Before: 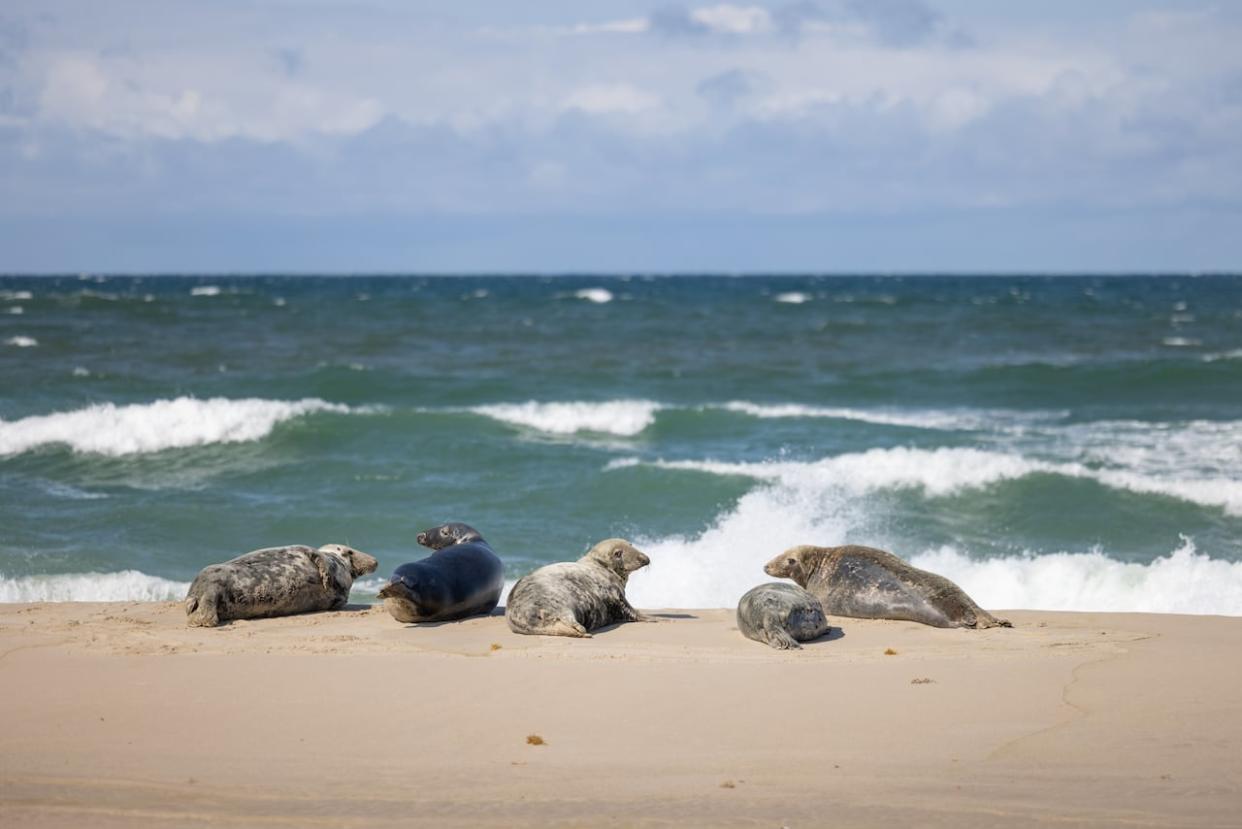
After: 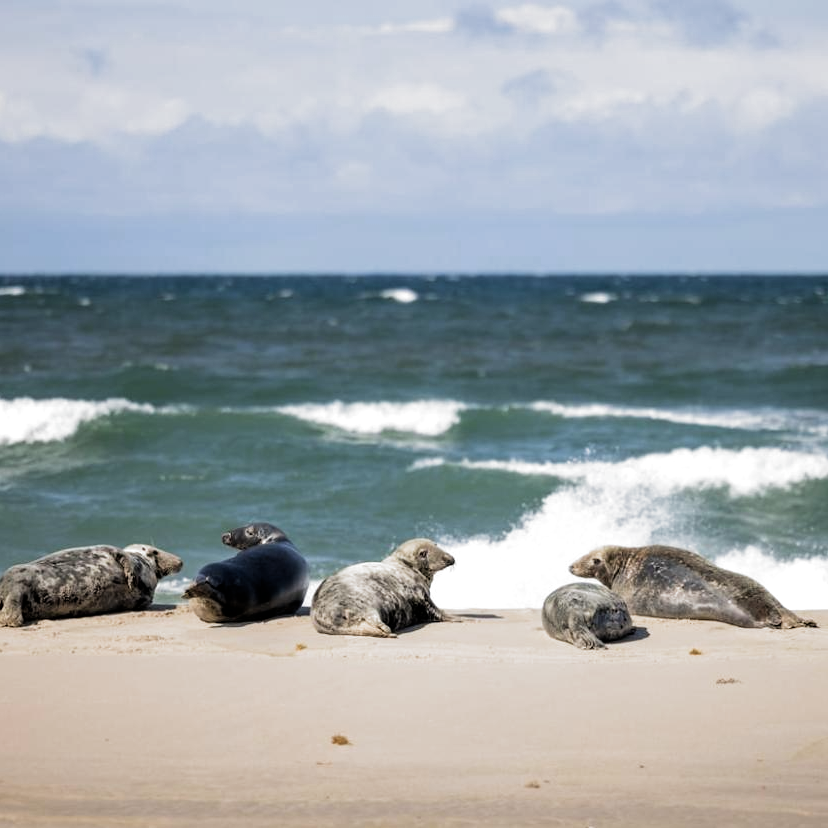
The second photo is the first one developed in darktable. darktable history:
crop and rotate: left 15.754%, right 17.579%
filmic rgb: black relative exposure -8.2 EV, white relative exposure 2.2 EV, threshold 3 EV, hardness 7.11, latitude 75%, contrast 1.325, highlights saturation mix -2%, shadows ↔ highlights balance 30%, preserve chrominance RGB euclidean norm, color science v5 (2021), contrast in shadows safe, contrast in highlights safe, enable highlight reconstruction true
